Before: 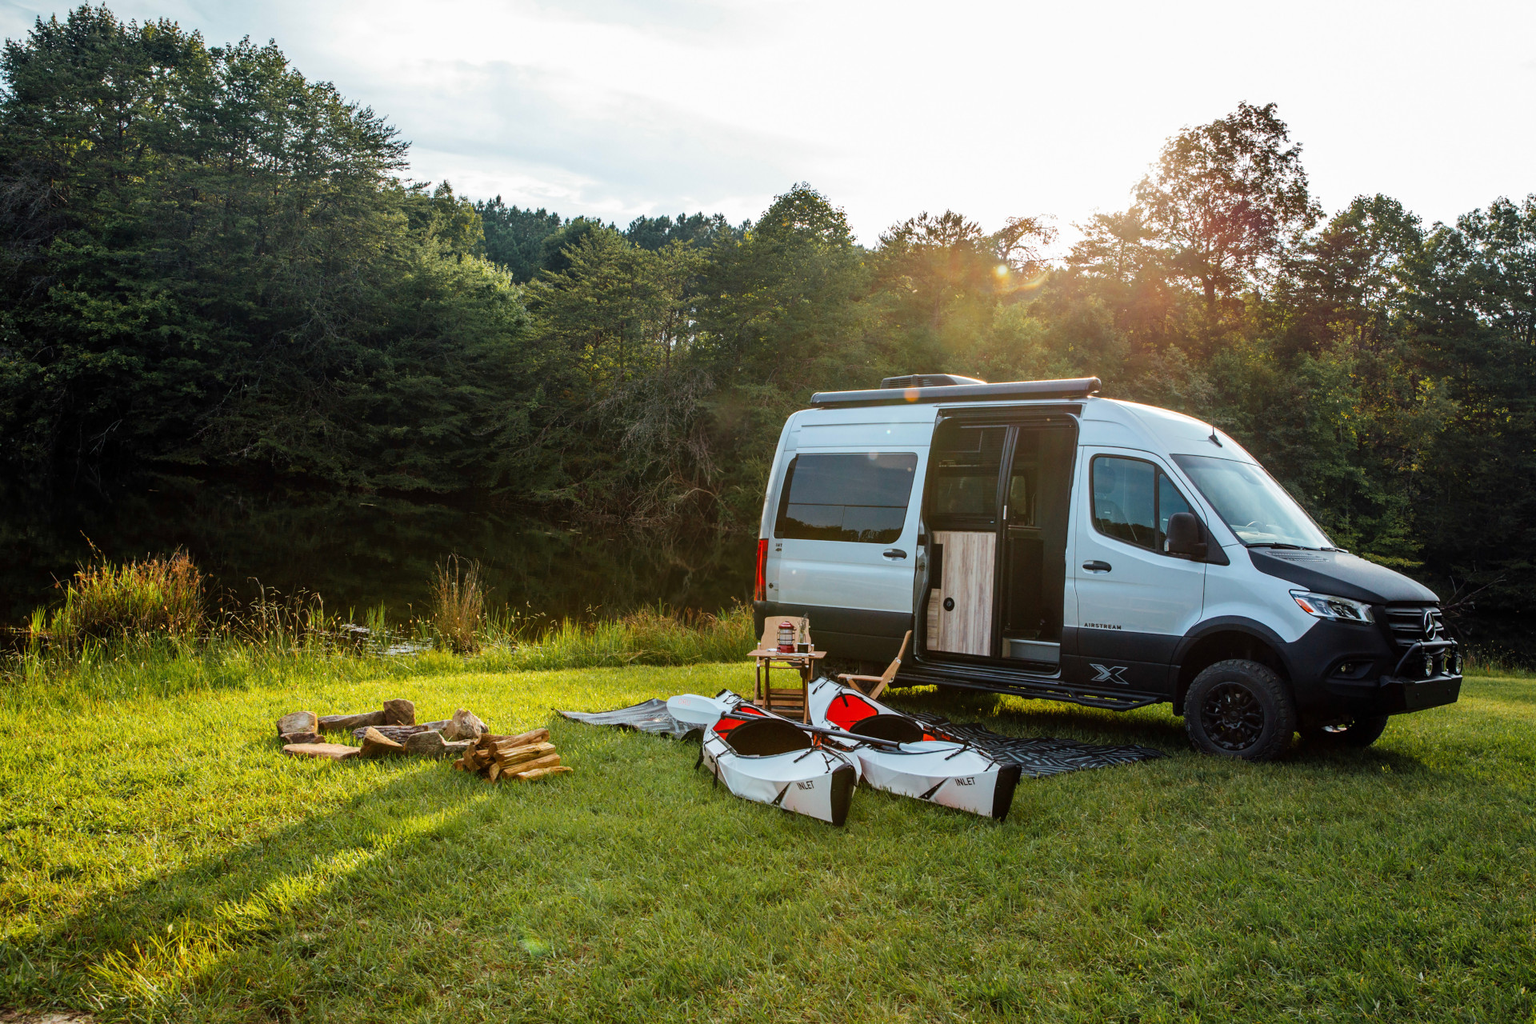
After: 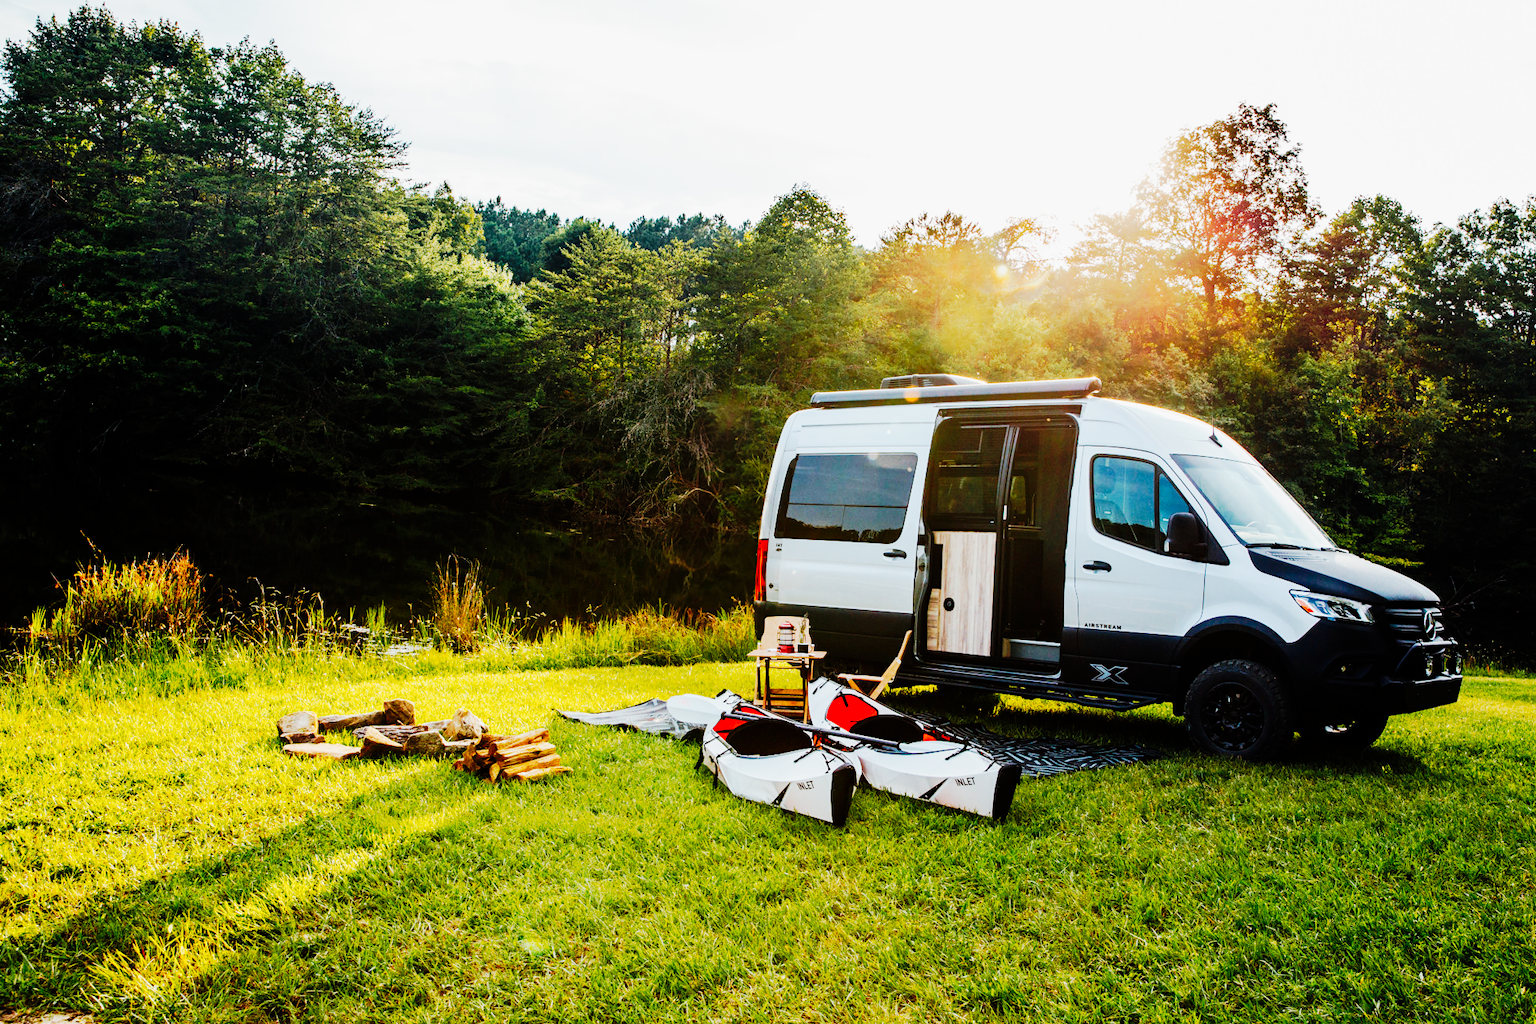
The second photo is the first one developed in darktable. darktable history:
base curve: curves: ch0 [(0, 0) (0.036, 0.025) (0.121, 0.166) (0.206, 0.329) (0.605, 0.79) (1, 1)], preserve colors none
tone curve: curves: ch0 [(0, 0) (0.037, 0.011) (0.135, 0.093) (0.266, 0.281) (0.461, 0.555) (0.581, 0.716) (0.675, 0.793) (0.767, 0.849) (0.91, 0.924) (1, 0.979)]; ch1 [(0, 0) (0.292, 0.278) (0.419, 0.423) (0.493, 0.492) (0.506, 0.5) (0.534, 0.529) (0.562, 0.562) (0.641, 0.663) (0.754, 0.76) (1, 1)]; ch2 [(0, 0) (0.294, 0.3) (0.361, 0.372) (0.429, 0.445) (0.478, 0.486) (0.502, 0.498) (0.518, 0.522) (0.531, 0.549) (0.561, 0.579) (0.64, 0.645) (0.7, 0.7) (0.861, 0.808) (1, 0.951)], preserve colors none
